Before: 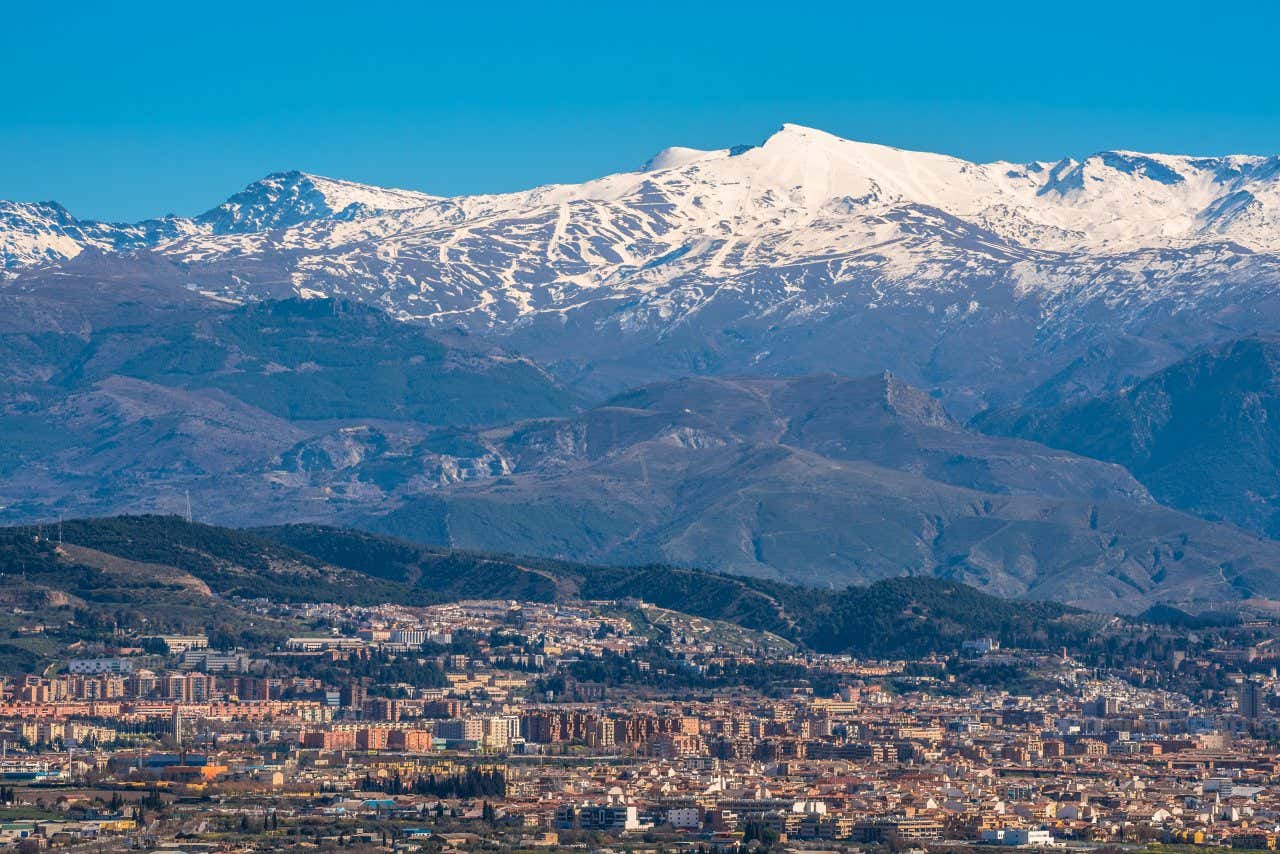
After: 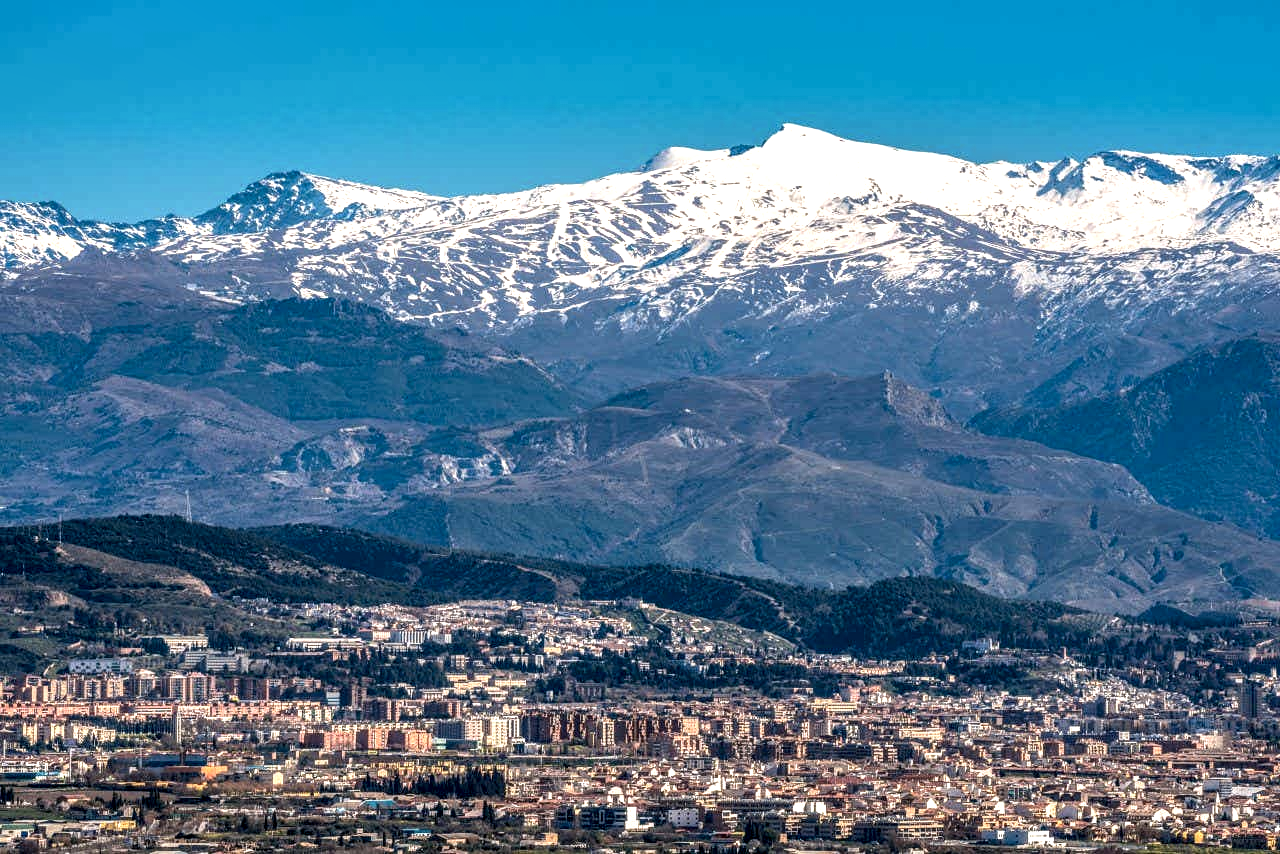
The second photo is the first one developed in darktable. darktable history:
local contrast: highlights 80%, shadows 58%, detail 174%, midtone range 0.598
